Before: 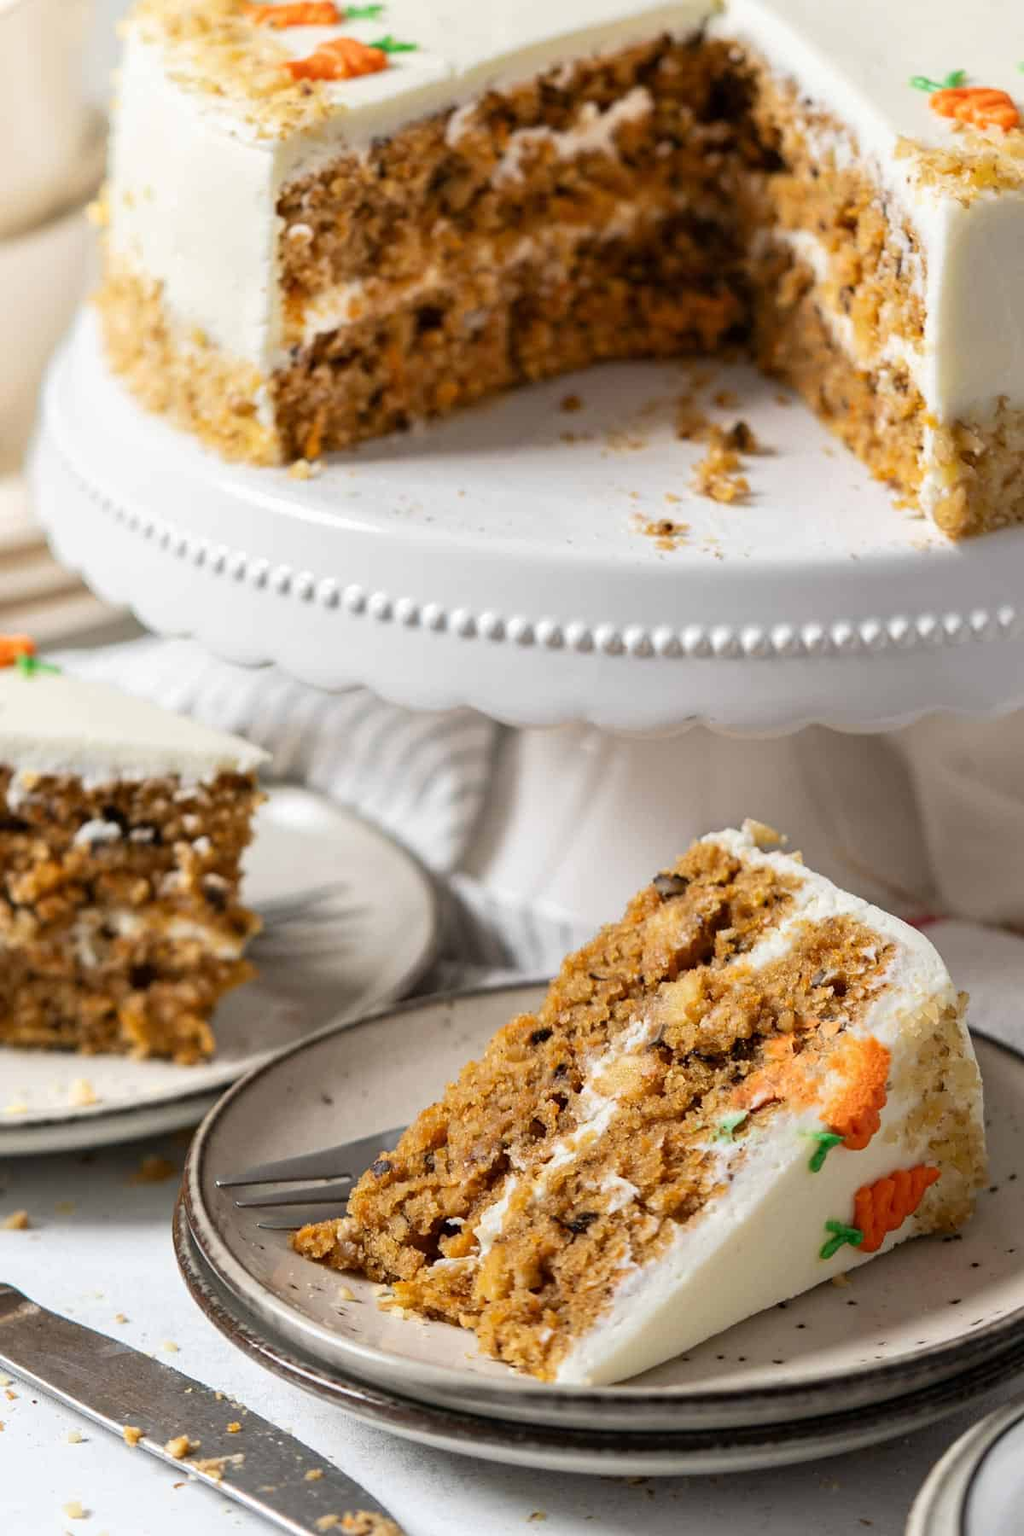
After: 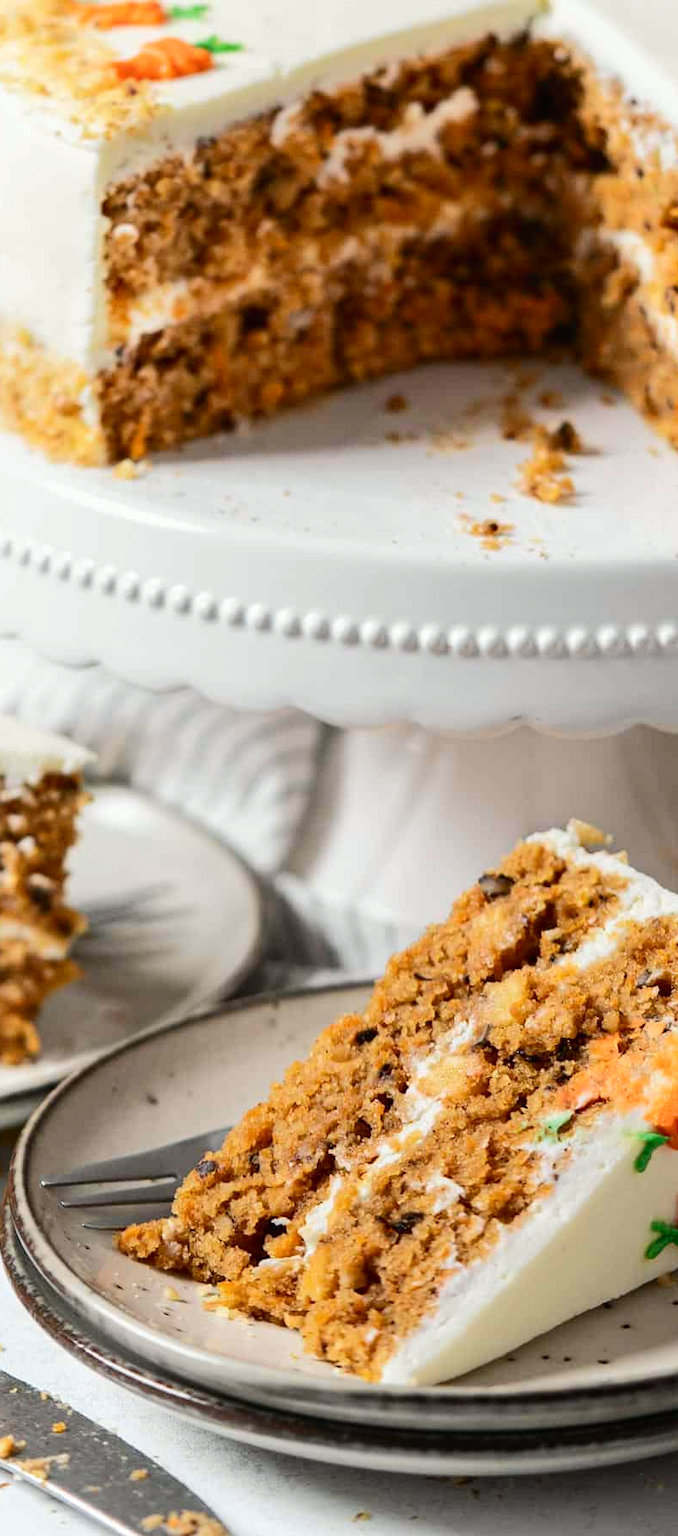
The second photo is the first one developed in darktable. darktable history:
tone curve: curves: ch0 [(0, 0.01) (0.037, 0.032) (0.131, 0.108) (0.275, 0.256) (0.483, 0.512) (0.61, 0.665) (0.696, 0.742) (0.792, 0.819) (0.911, 0.925) (0.997, 0.995)]; ch1 [(0, 0) (0.308, 0.29) (0.425, 0.411) (0.492, 0.488) (0.507, 0.503) (0.53, 0.532) (0.573, 0.586) (0.683, 0.702) (0.746, 0.77) (1, 1)]; ch2 [(0, 0) (0.246, 0.233) (0.36, 0.352) (0.415, 0.415) (0.485, 0.487) (0.502, 0.504) (0.525, 0.518) (0.539, 0.539) (0.587, 0.594) (0.636, 0.652) (0.711, 0.729) (0.845, 0.855) (0.998, 0.977)], color space Lab, independent channels, preserve colors none
crop: left 17.103%, right 16.567%
